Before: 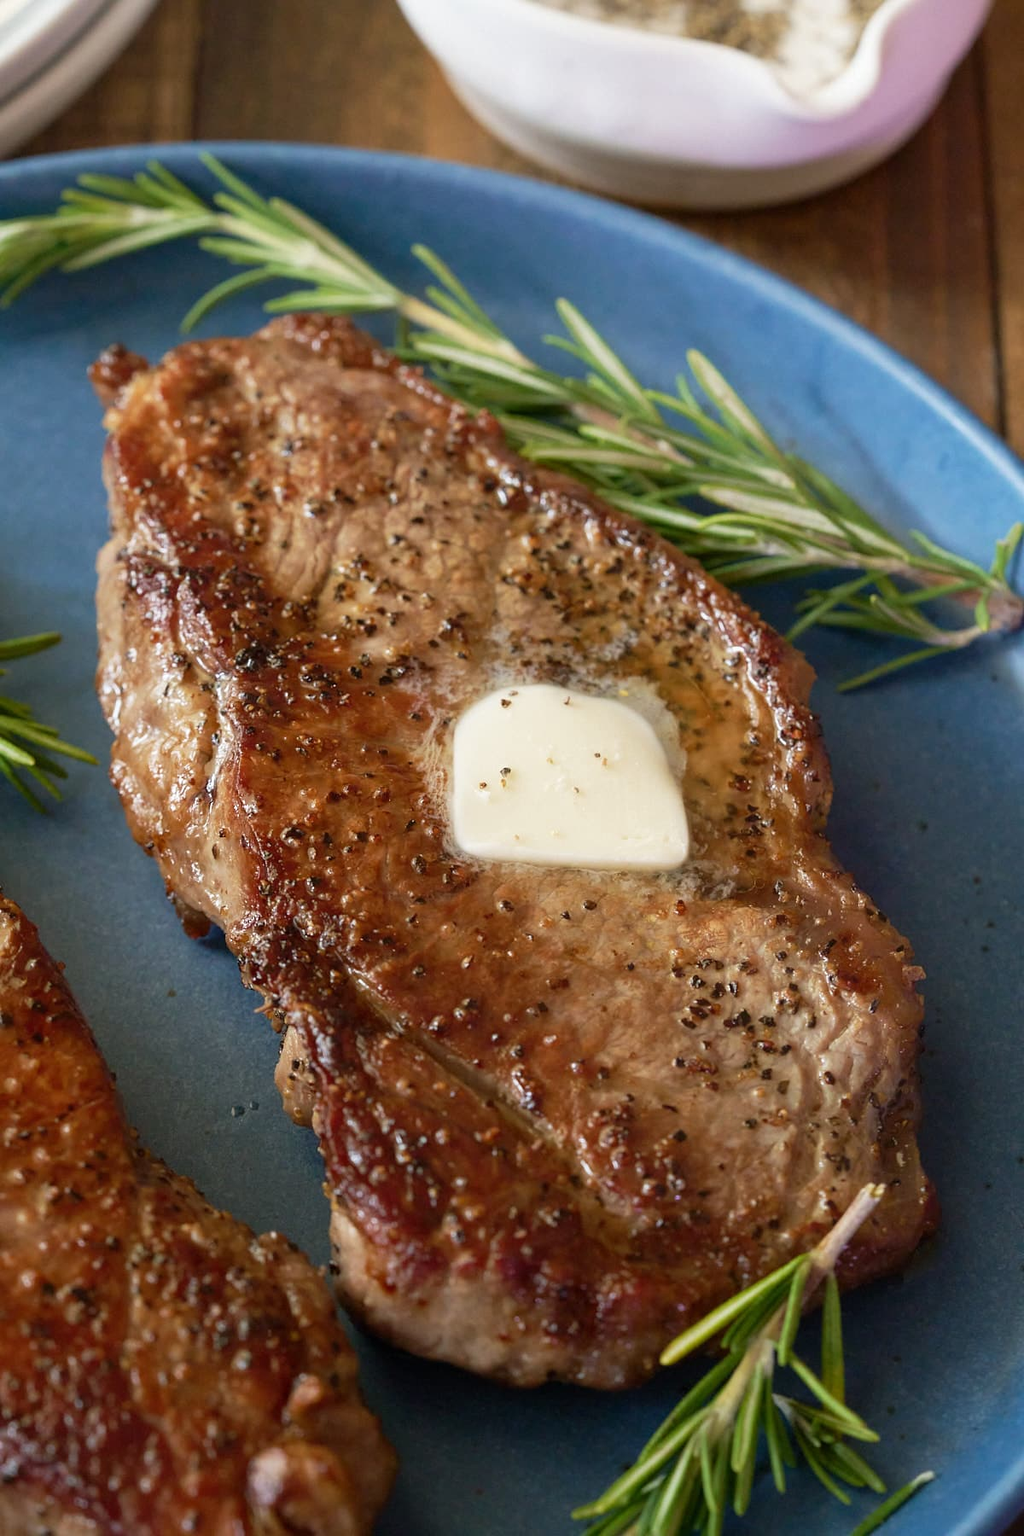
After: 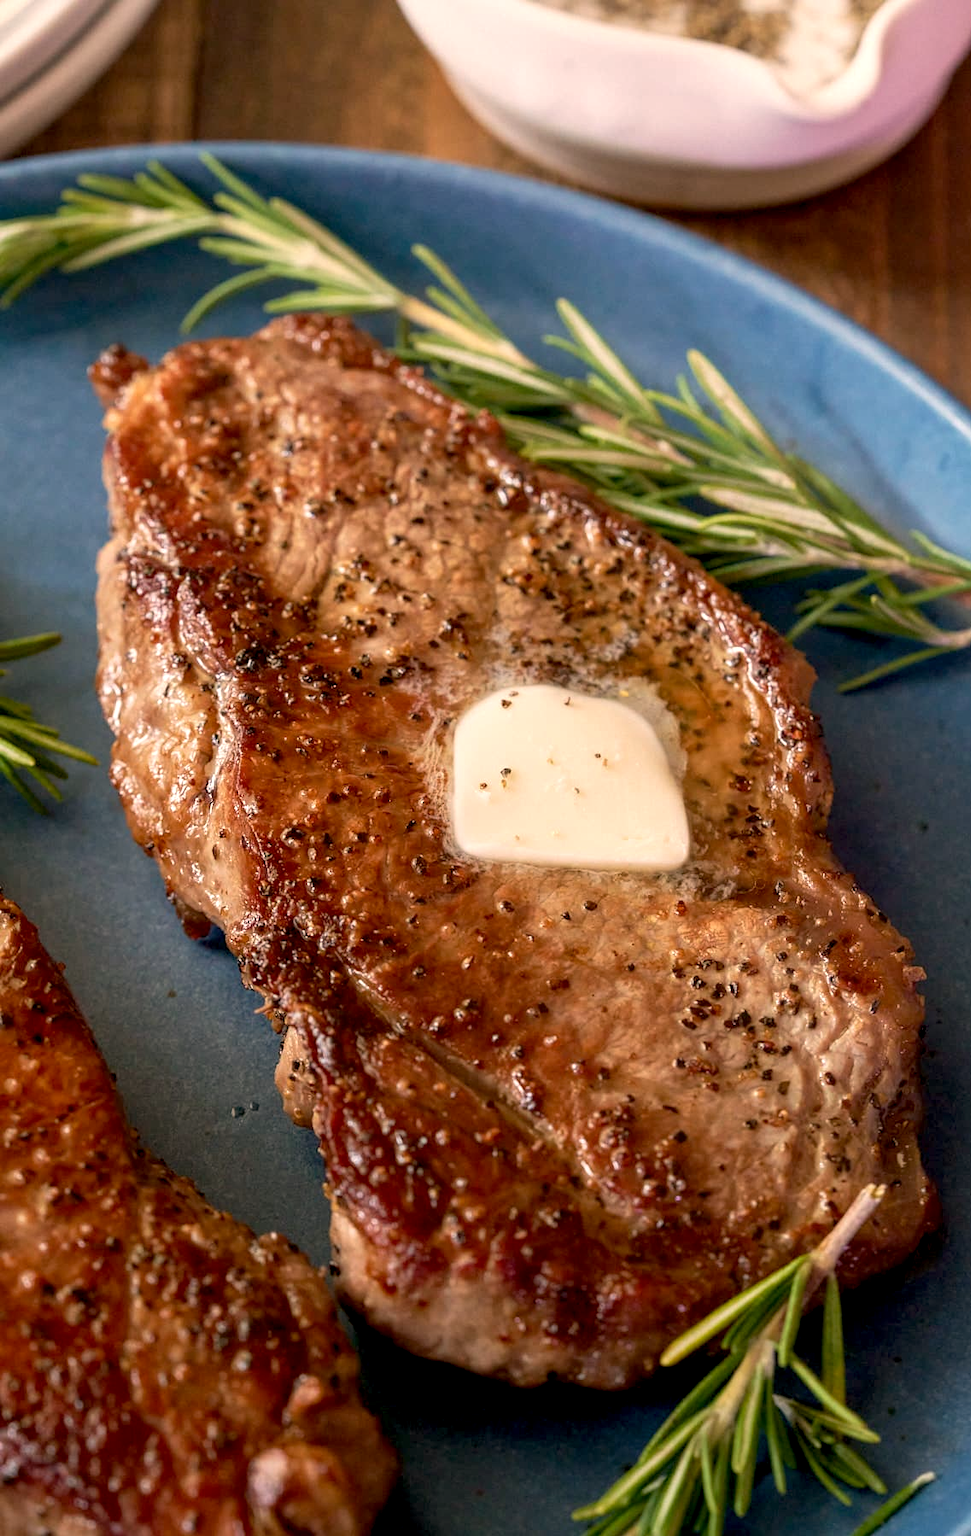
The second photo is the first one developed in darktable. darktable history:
exposure: black level correction 0.007, compensate highlight preservation false
crop and rotate: right 5.167%
local contrast: on, module defaults
white balance: red 1.127, blue 0.943
